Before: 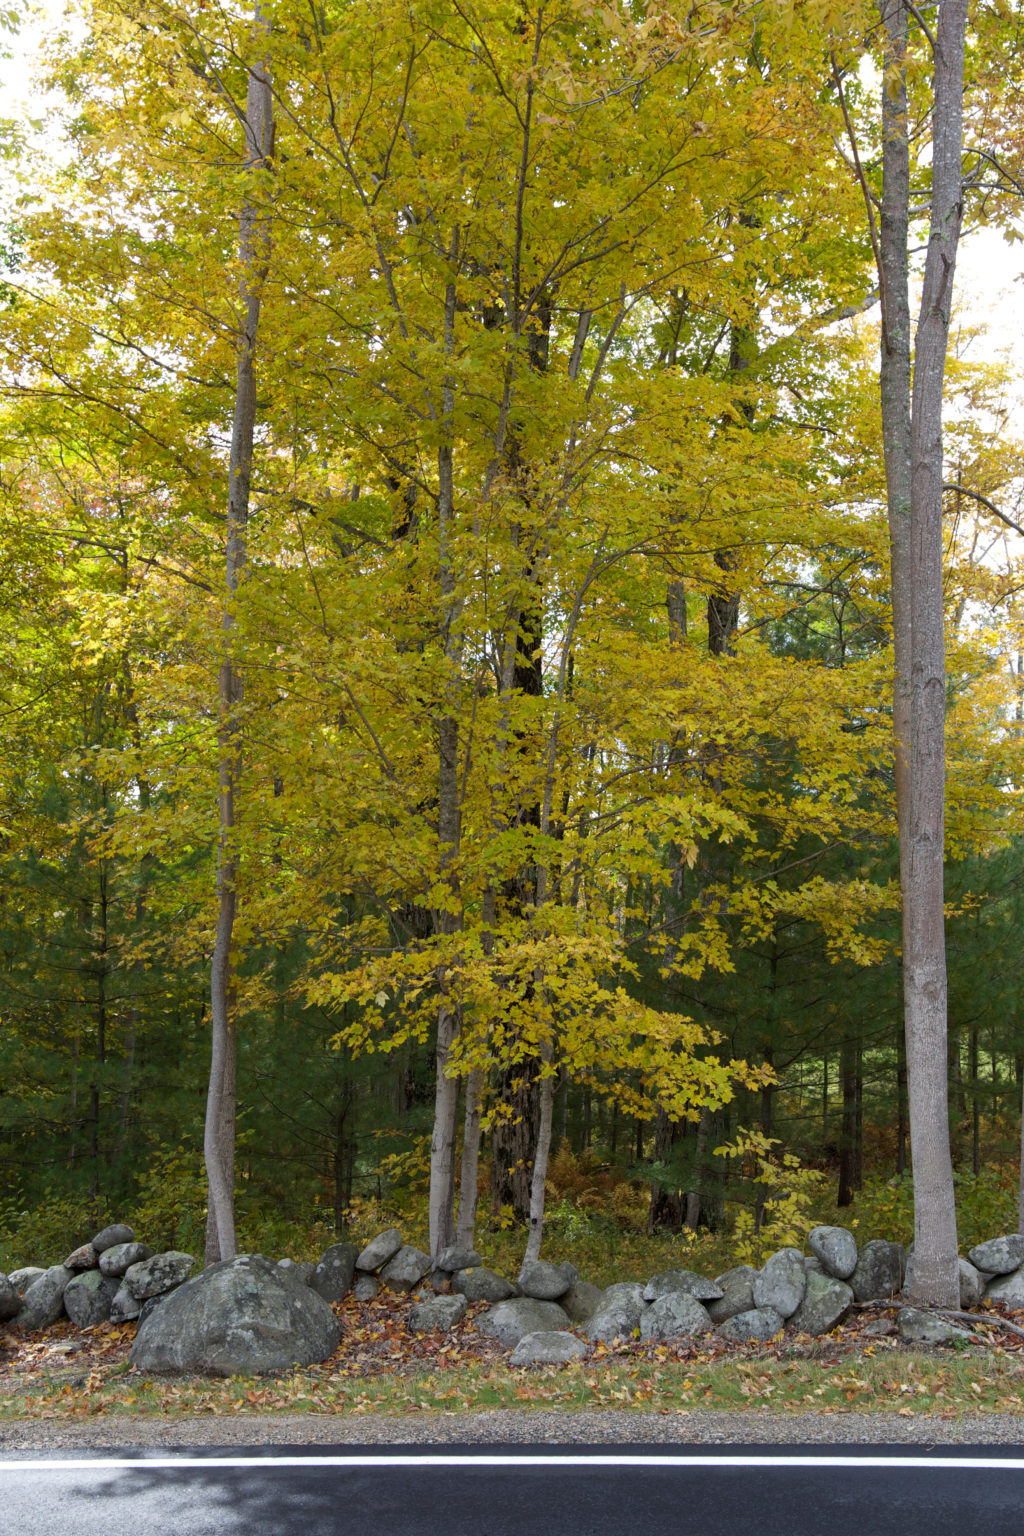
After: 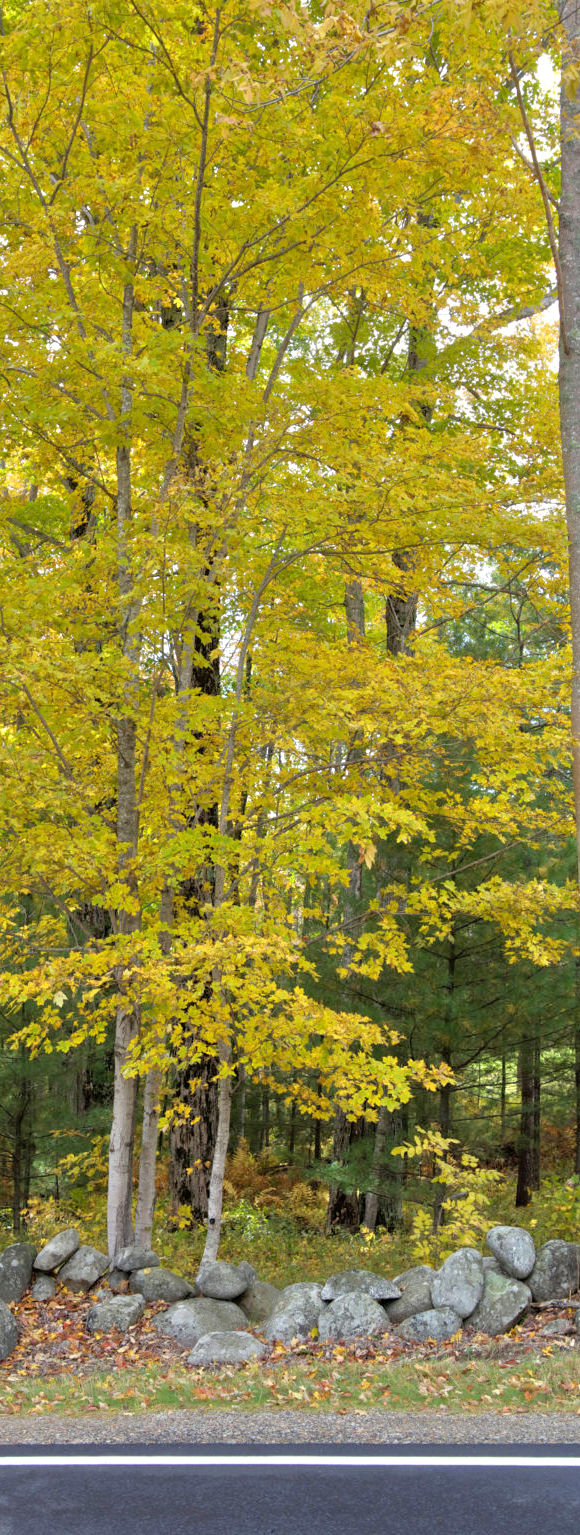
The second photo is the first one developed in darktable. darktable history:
crop: left 31.458%, top 0%, right 11.876%
tone equalizer: -7 EV 0.15 EV, -6 EV 0.6 EV, -5 EV 1.15 EV, -4 EV 1.33 EV, -3 EV 1.15 EV, -2 EV 0.6 EV, -1 EV 0.15 EV, mask exposure compensation -0.5 EV
